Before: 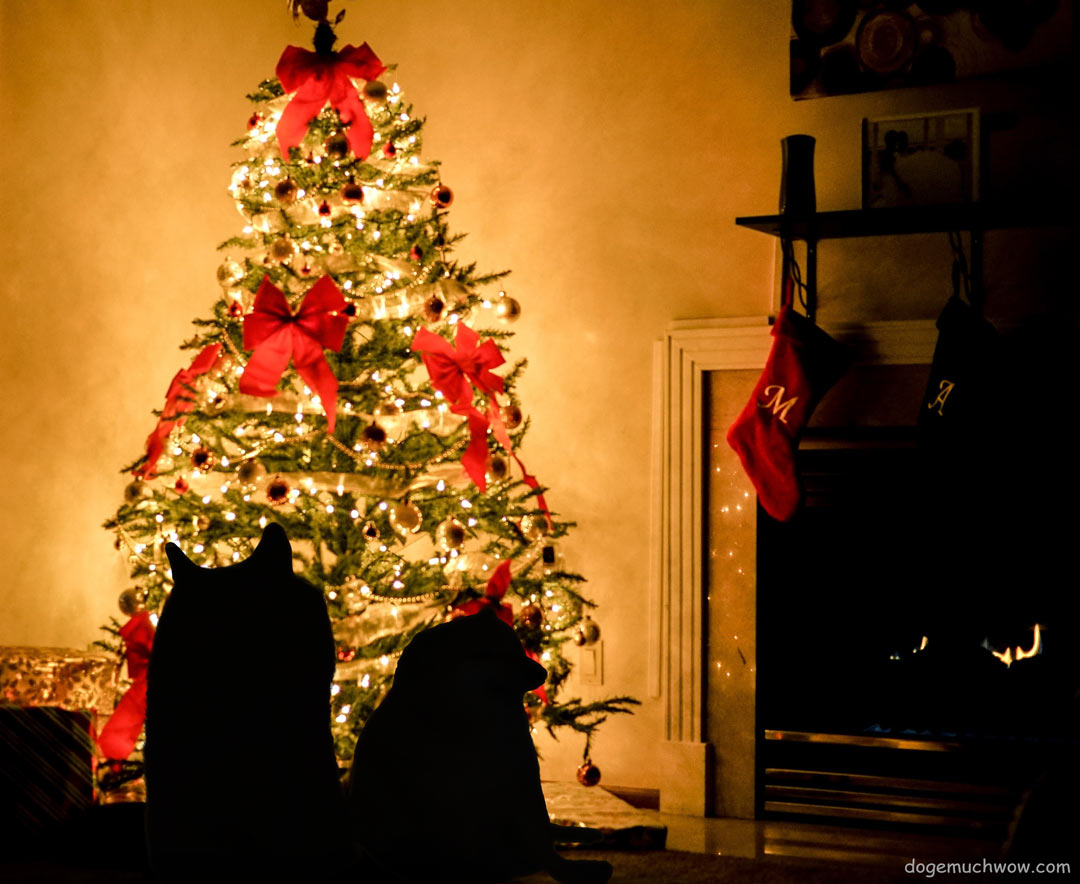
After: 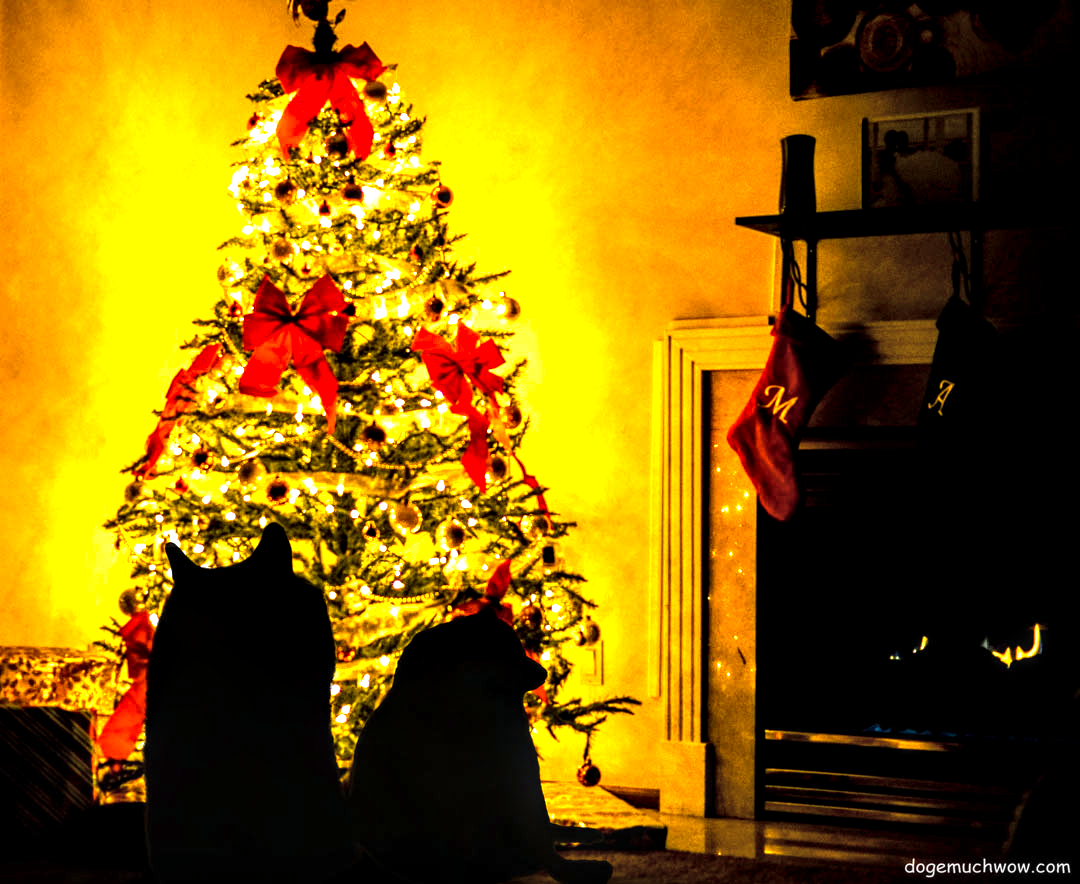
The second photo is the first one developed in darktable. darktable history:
exposure: black level correction 0, exposure 0.7 EV, compensate highlight preservation false
local contrast: highlights 65%, shadows 54%, detail 169%, midtone range 0.514
color balance rgb: linear chroma grading › global chroma 9%, perceptual saturation grading › global saturation 36%, perceptual saturation grading › shadows 35%, perceptual brilliance grading › global brilliance 15%, perceptual brilliance grading › shadows -35%, global vibrance 15%
haze removal: strength 0.12, distance 0.25, compatibility mode true, adaptive false
